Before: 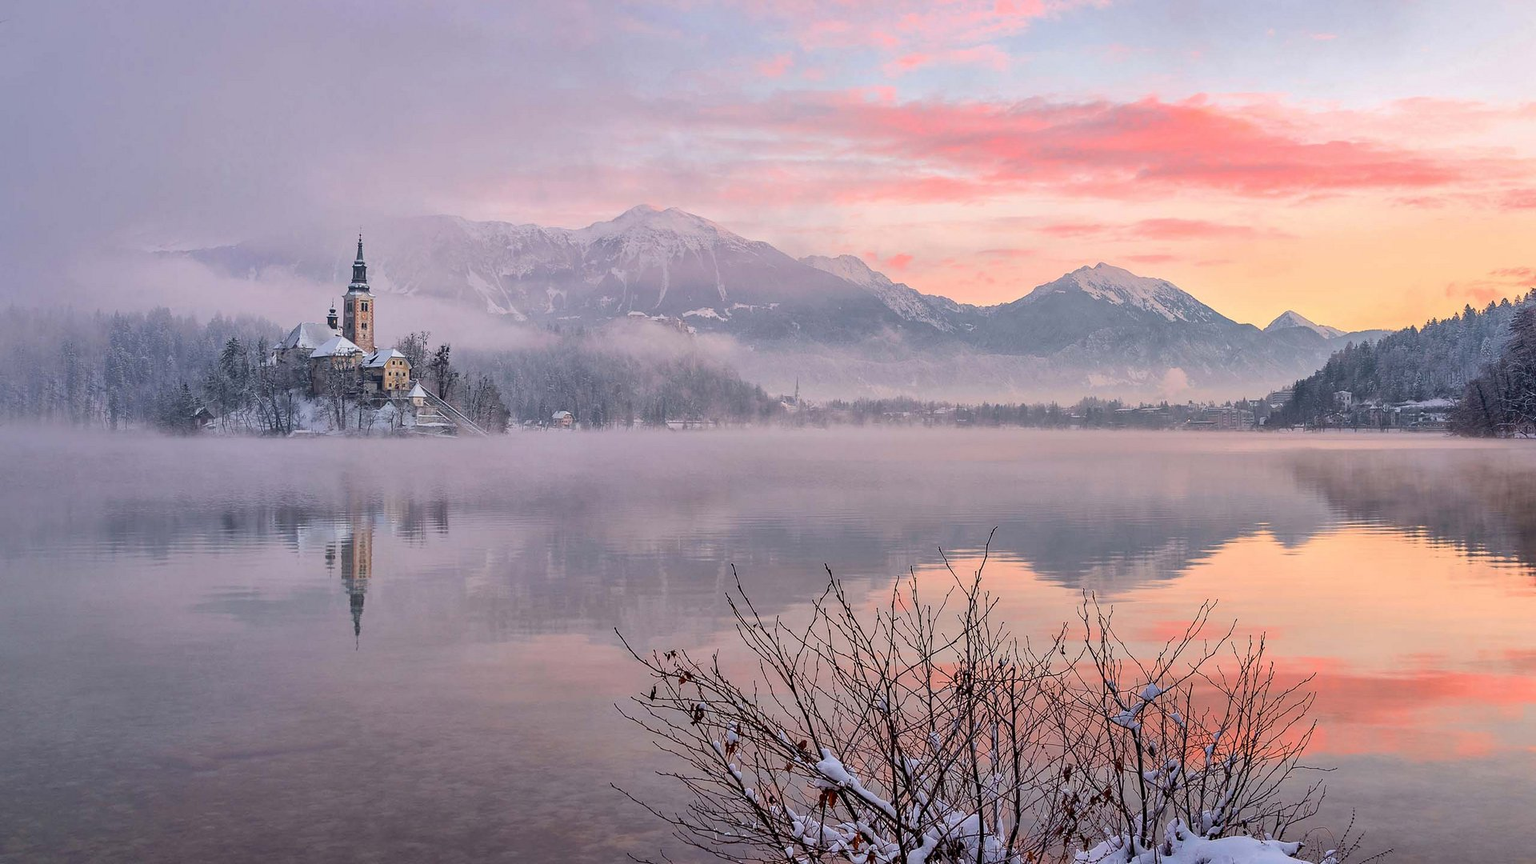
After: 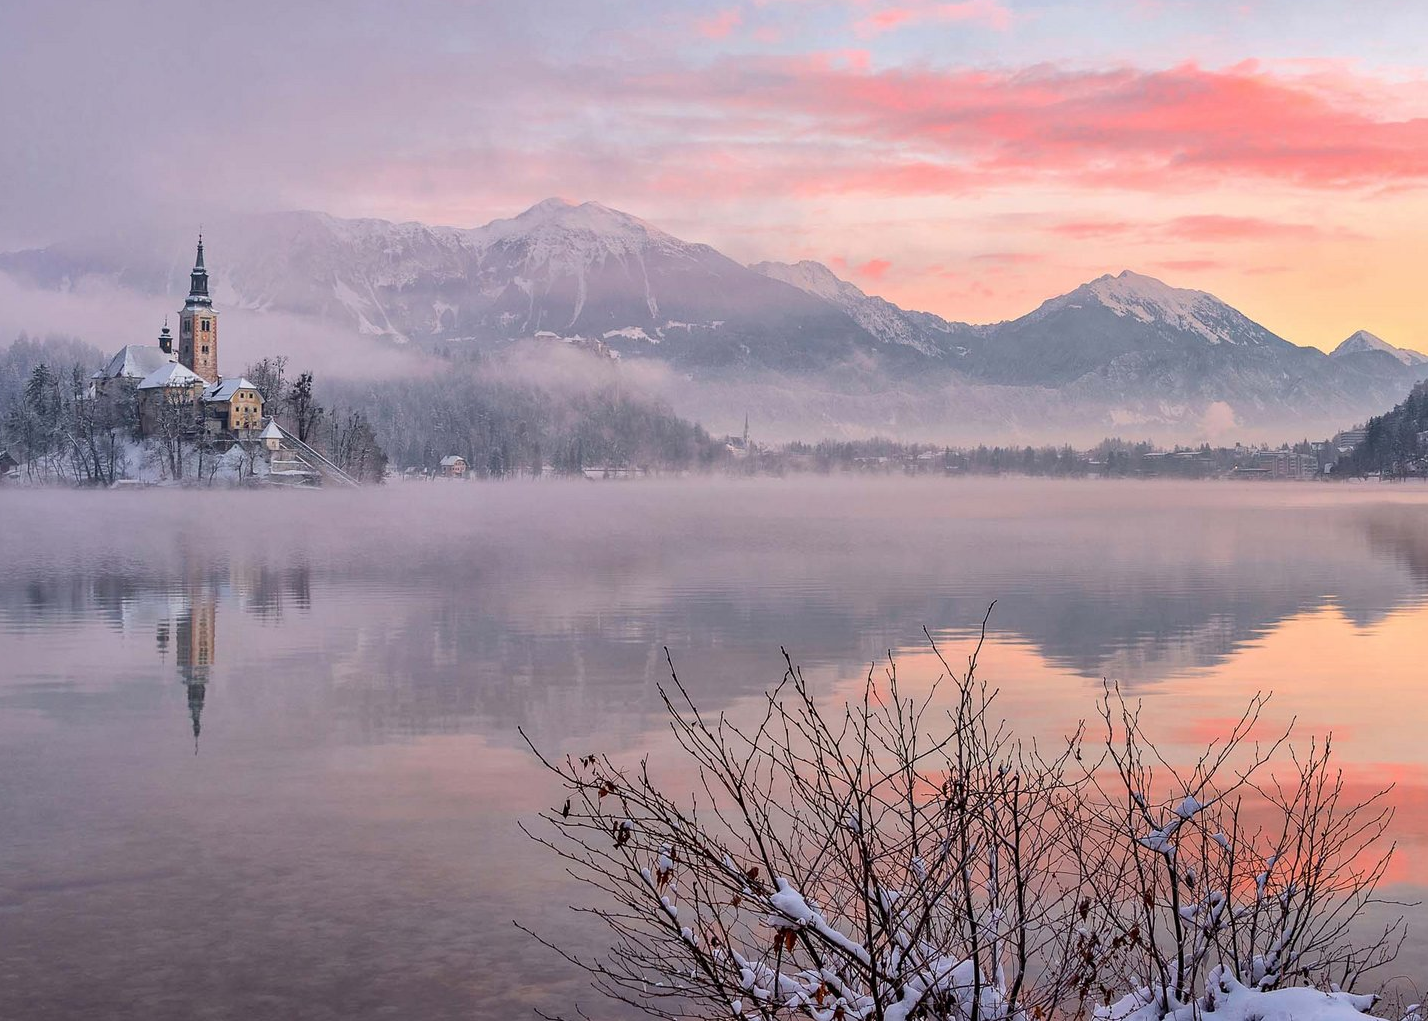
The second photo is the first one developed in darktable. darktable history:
crop and rotate: left 13.068%, top 5.392%, right 12.538%
